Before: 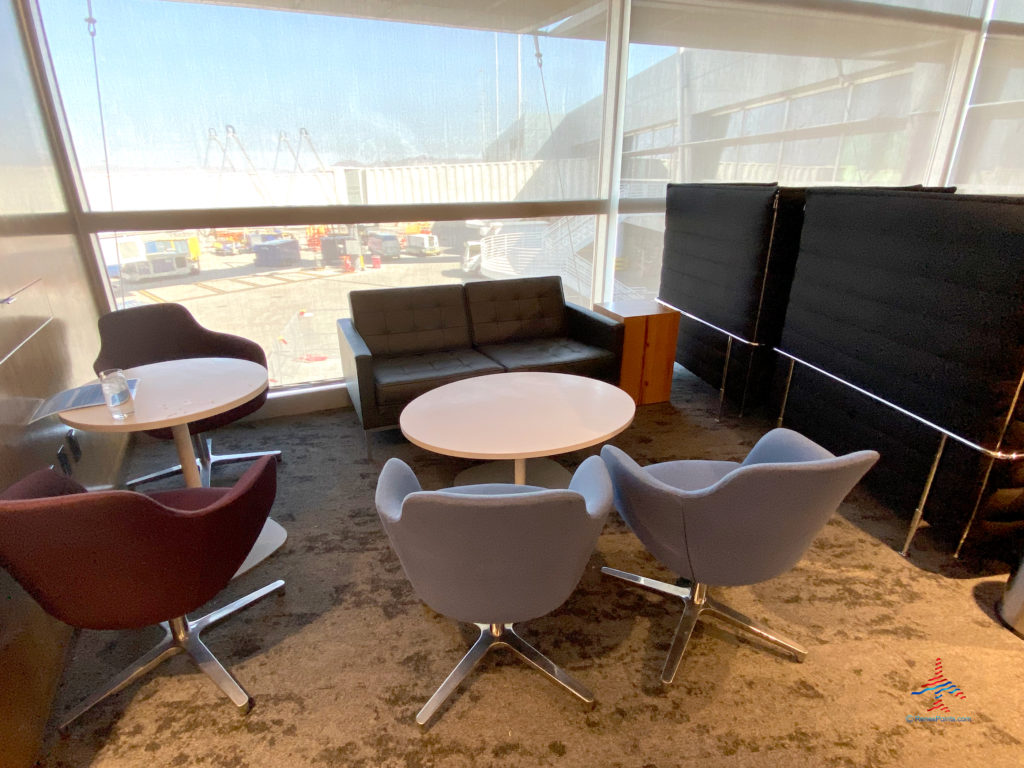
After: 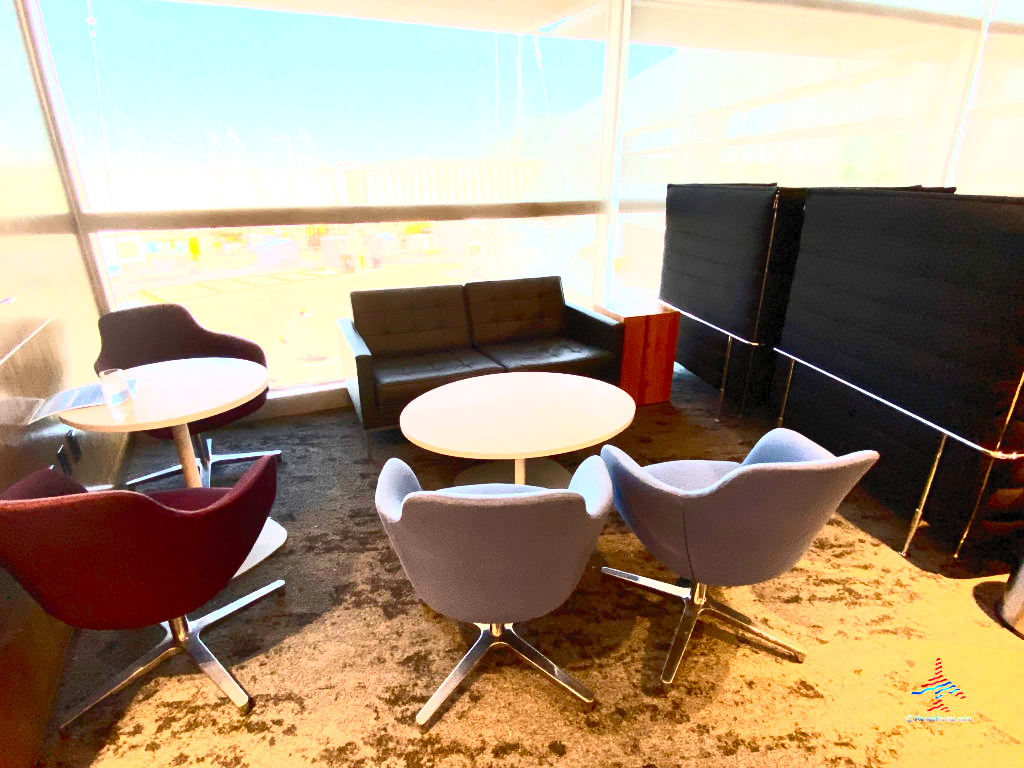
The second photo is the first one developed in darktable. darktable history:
contrast brightness saturation: contrast 0.83, brightness 0.59, saturation 0.59
exposure: exposure 0.081 EV, compensate highlight preservation false
